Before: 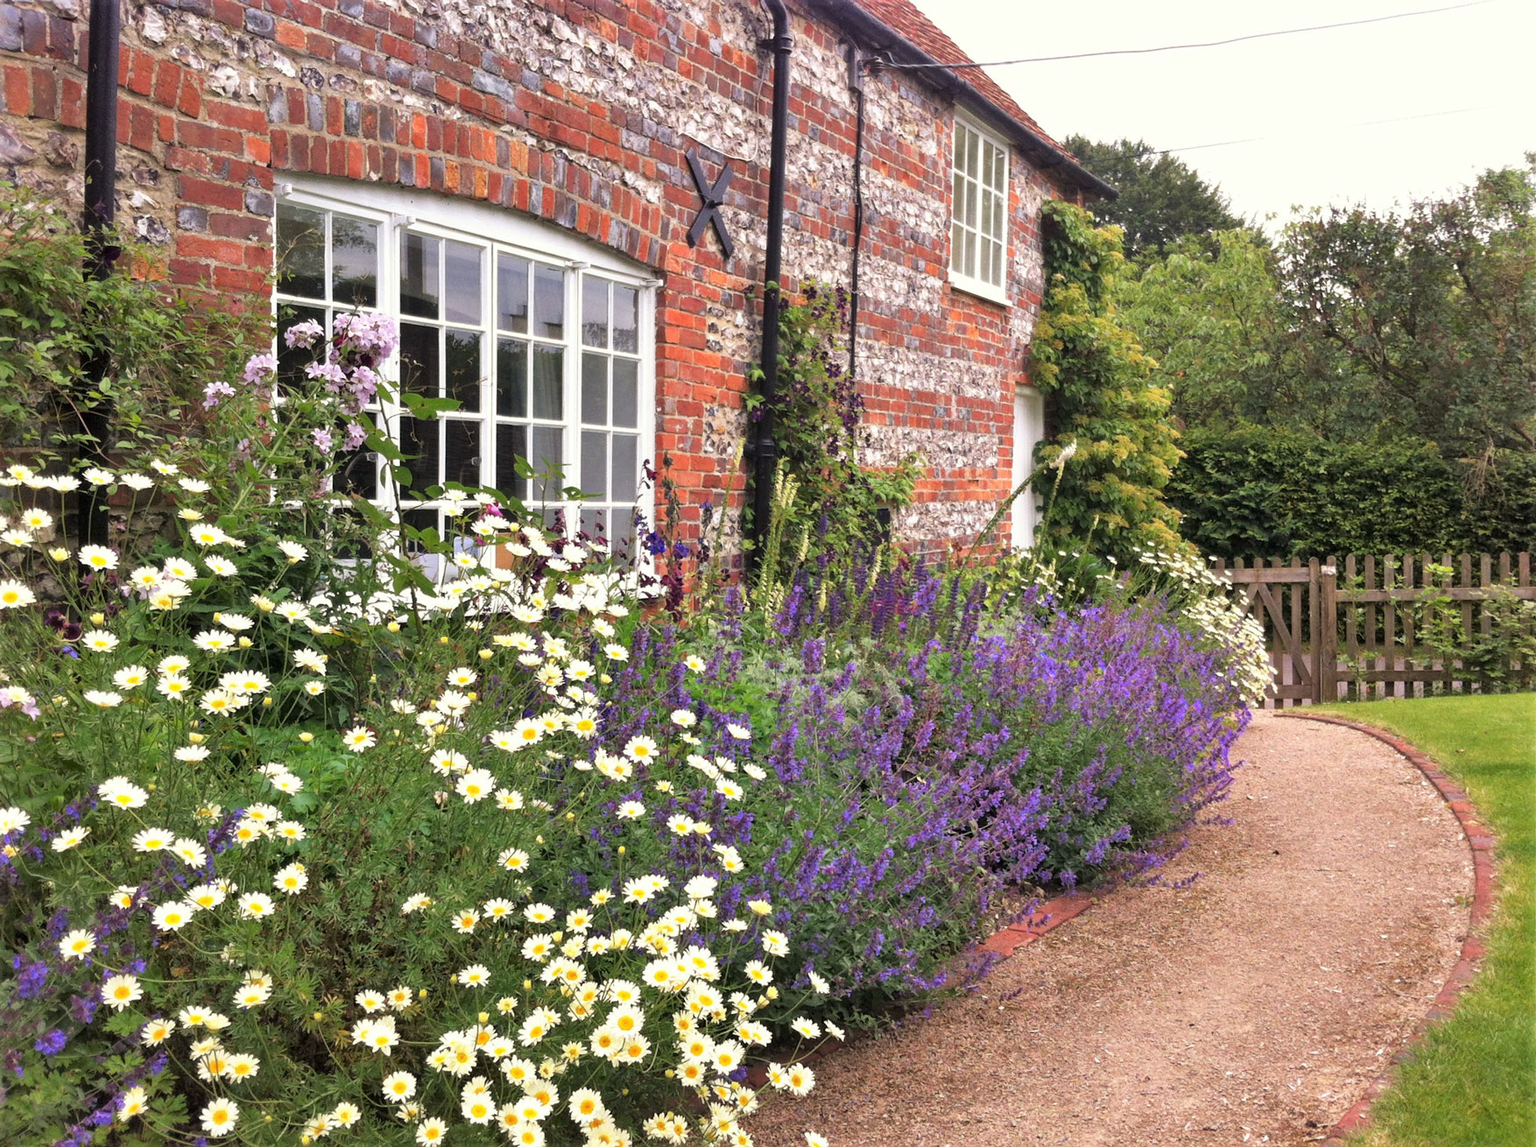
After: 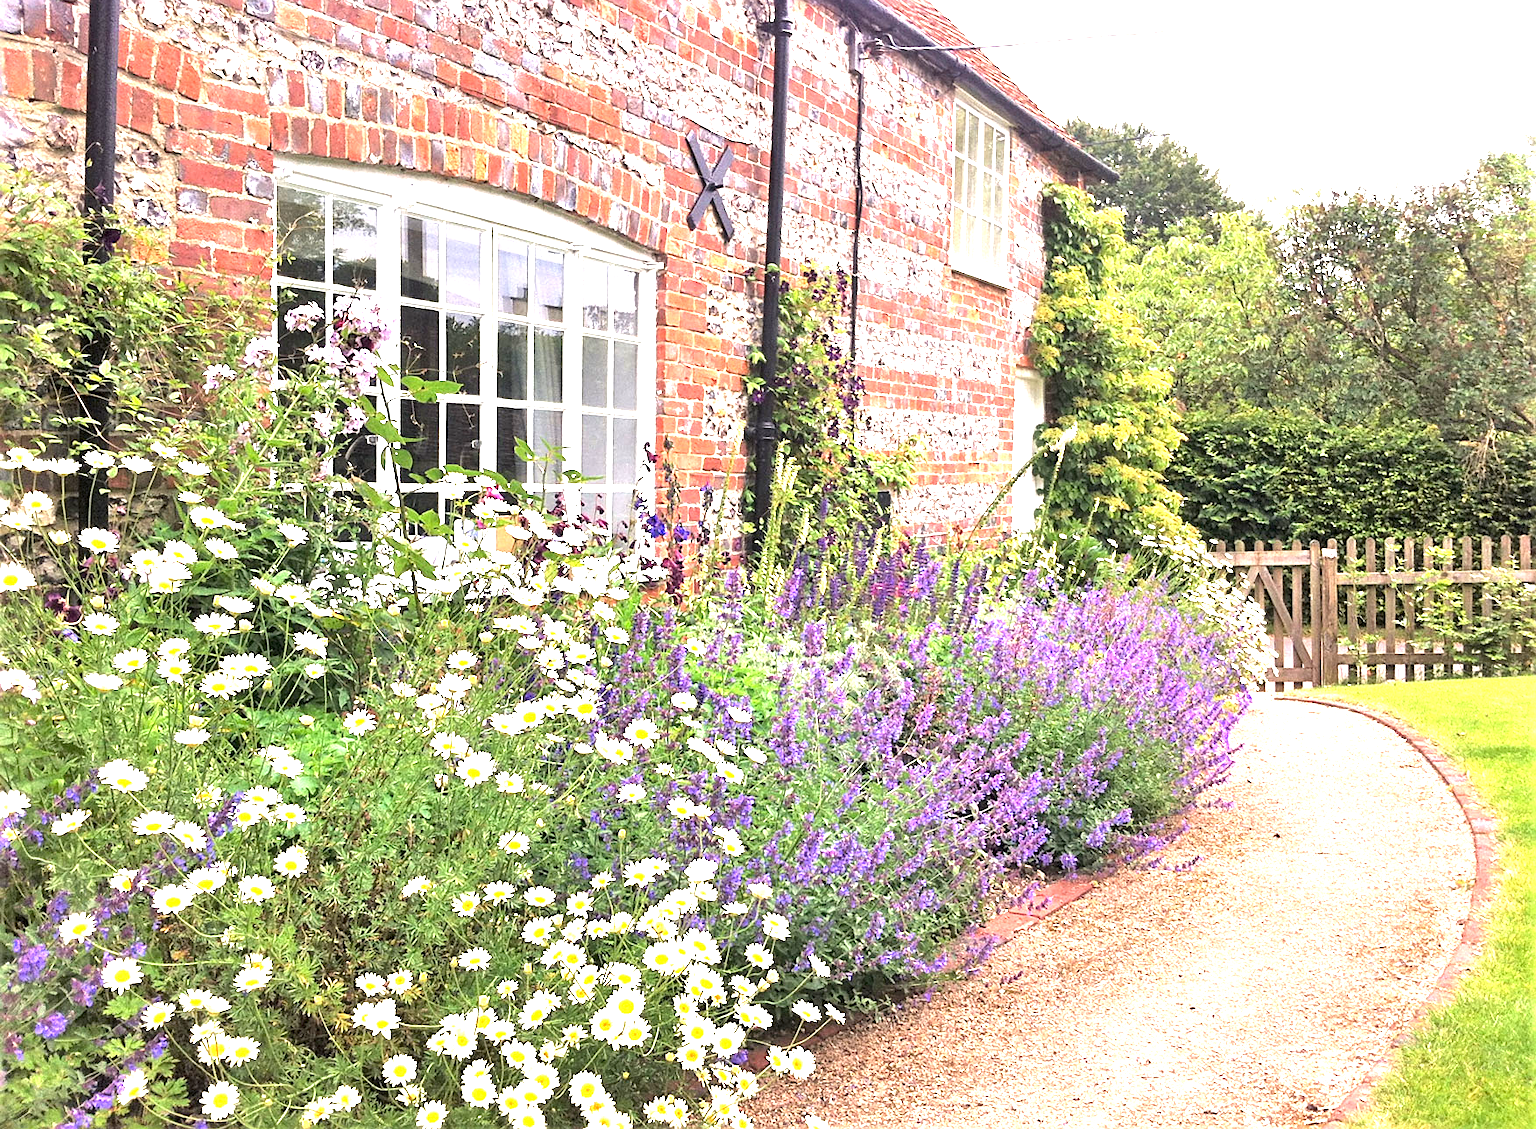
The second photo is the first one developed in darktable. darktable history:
exposure: black level correction 0, exposure 1.663 EV, compensate highlight preservation false
crop: top 1.541%, right 0.039%
sharpen: on, module defaults
